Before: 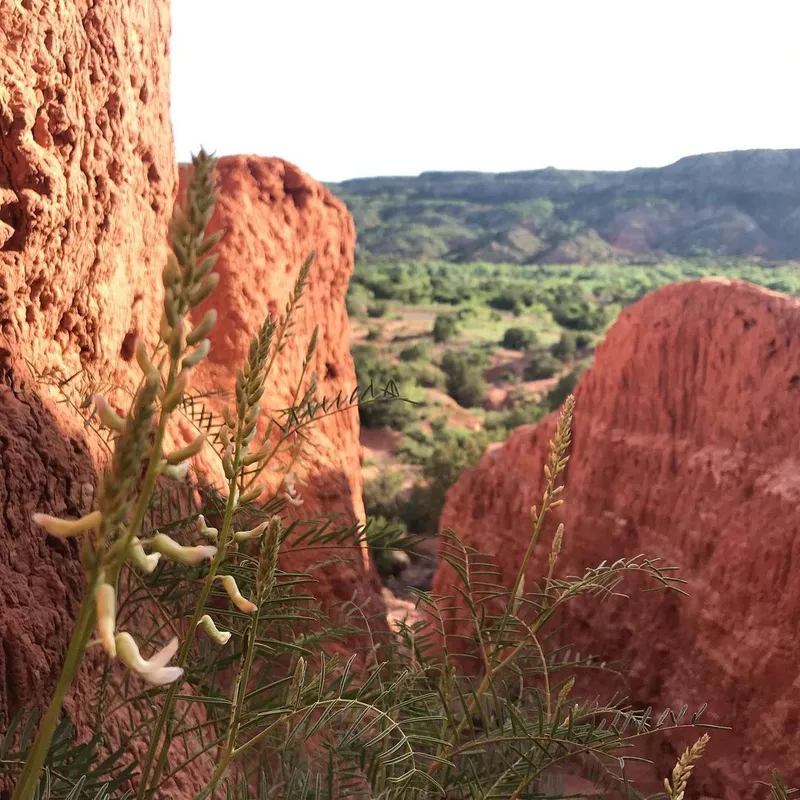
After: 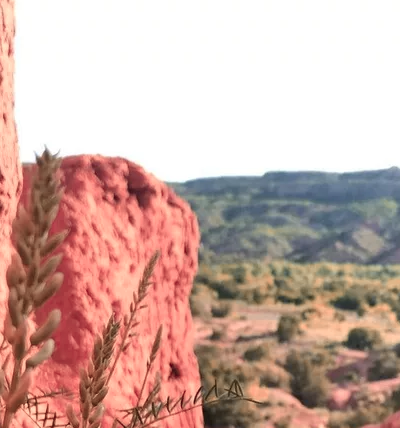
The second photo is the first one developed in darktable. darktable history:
color zones: curves: ch2 [(0, 0.488) (0.143, 0.417) (0.286, 0.212) (0.429, 0.179) (0.571, 0.154) (0.714, 0.415) (0.857, 0.495) (1, 0.488)]
crop: left 19.556%, right 30.401%, bottom 46.458%
